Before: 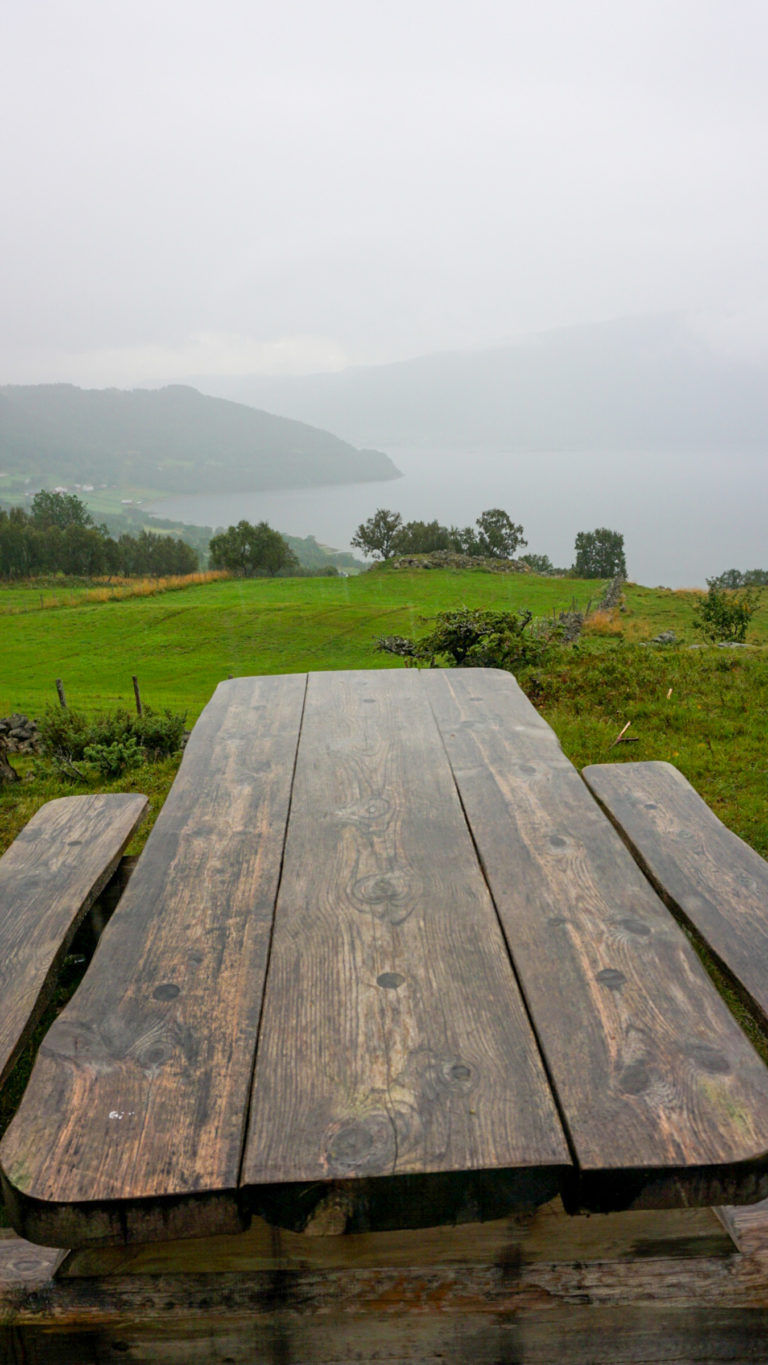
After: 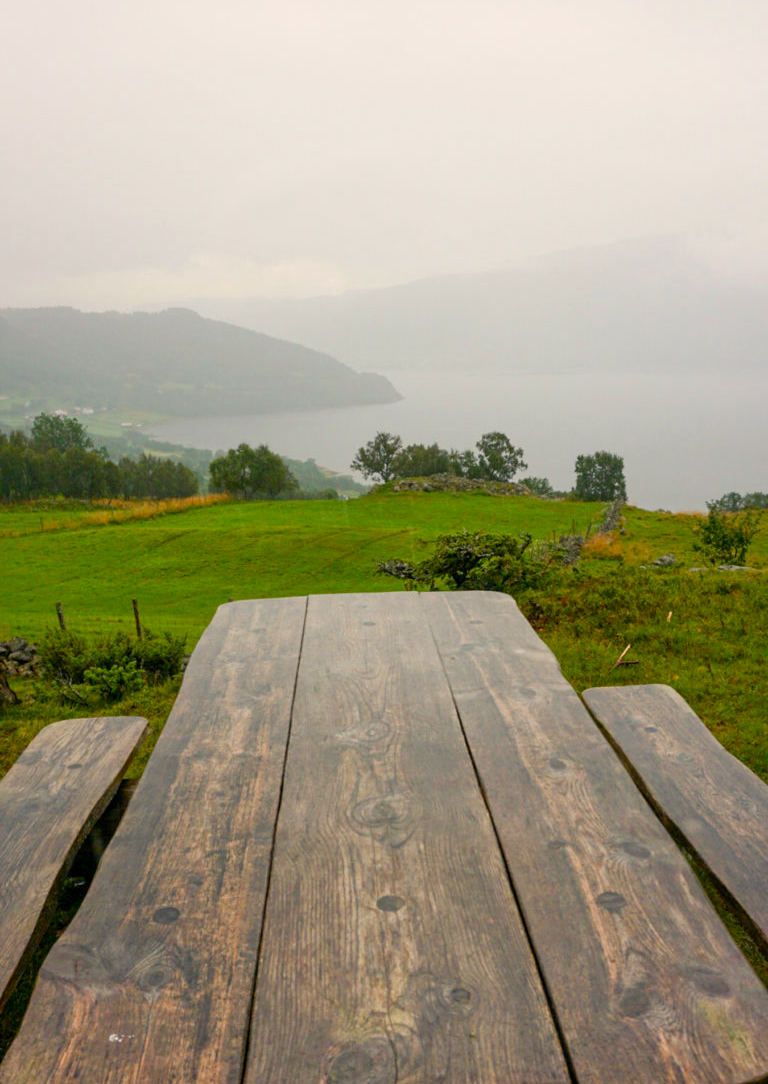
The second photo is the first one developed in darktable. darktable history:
color balance rgb: highlights gain › chroma 2.993%, highlights gain › hue 72.21°, linear chroma grading › global chroma -15.876%, perceptual saturation grading › global saturation 20%, perceptual saturation grading › highlights -25.578%, perceptual saturation grading › shadows 50.181%, global vibrance 20%
crop and rotate: top 5.661%, bottom 14.89%
